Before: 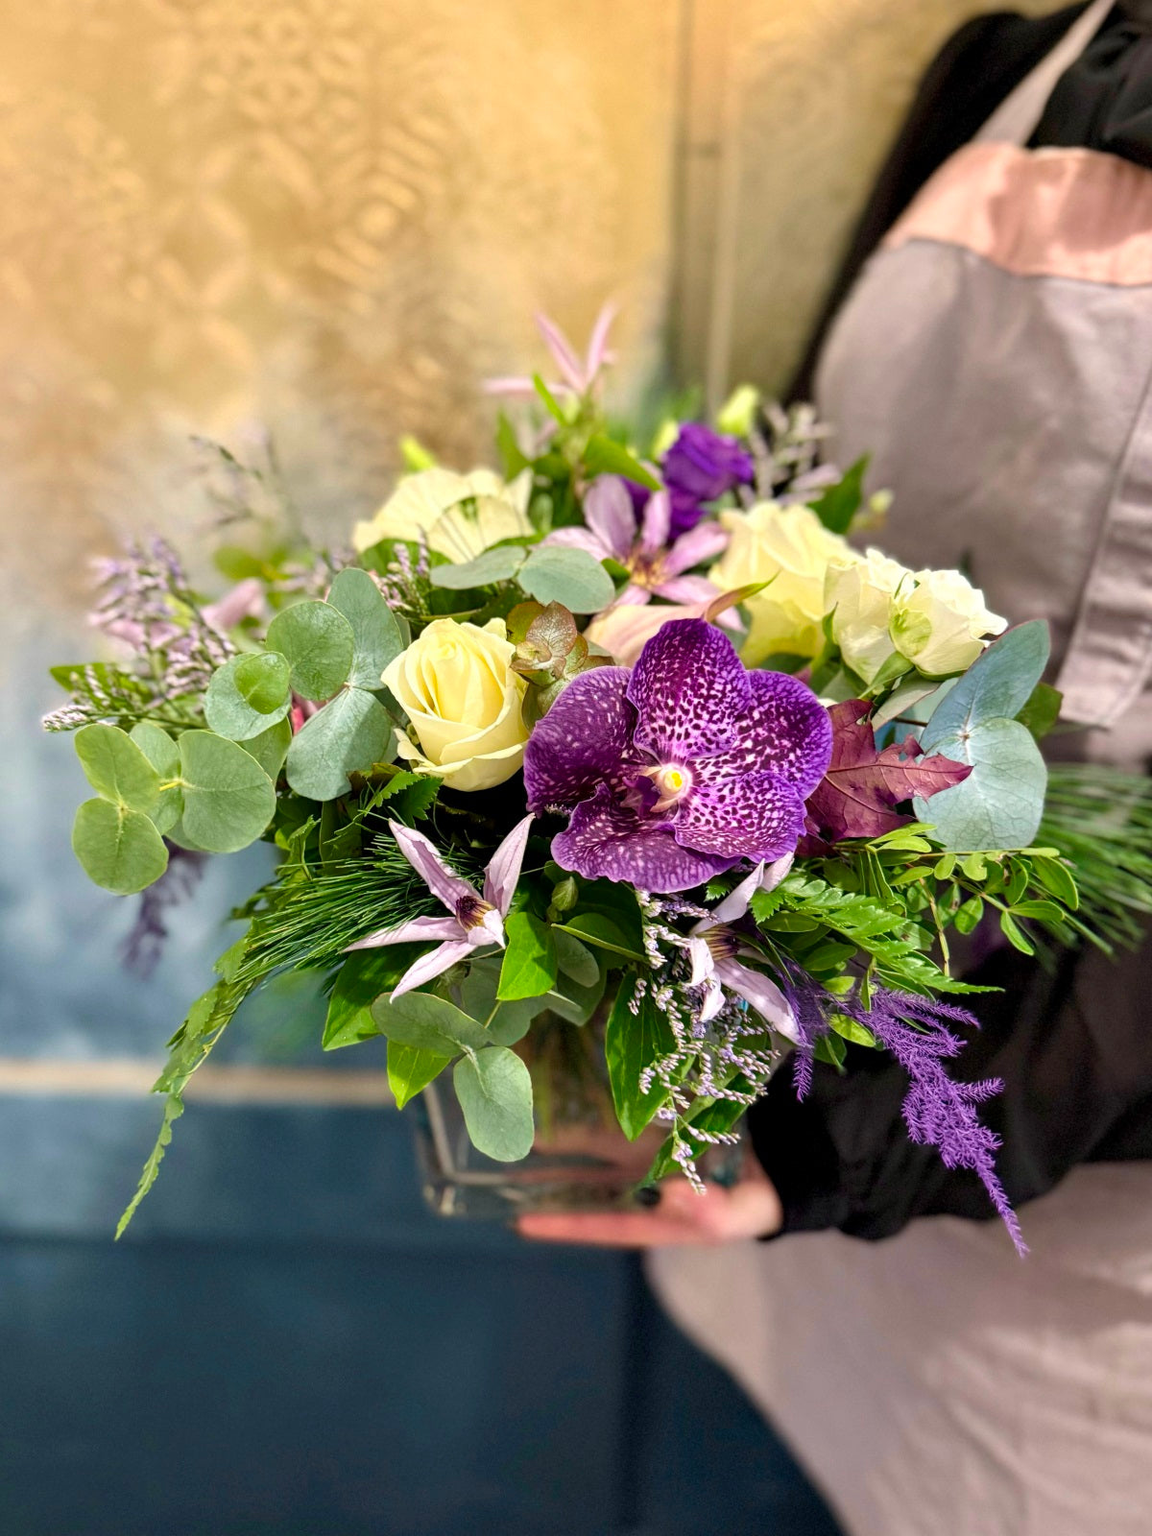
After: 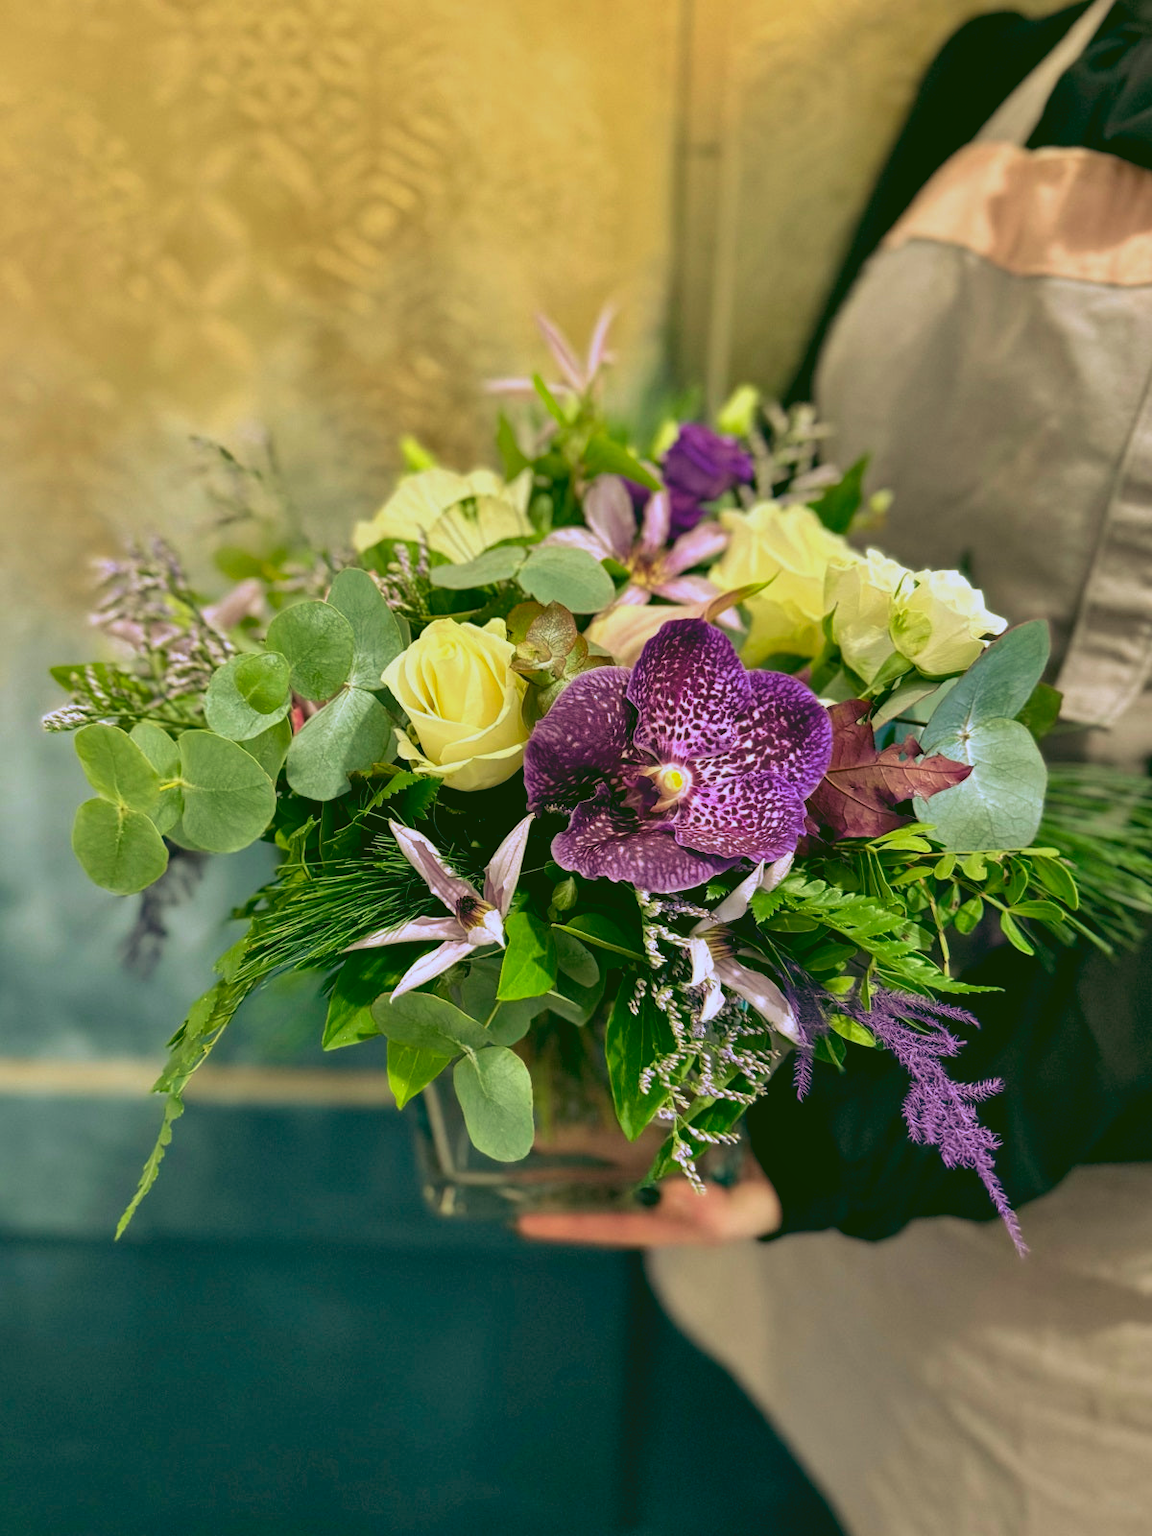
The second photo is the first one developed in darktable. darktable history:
shadows and highlights: shadows 37.27, highlights -28.18, soften with gaussian
rgb curve: curves: ch0 [(0.123, 0.061) (0.995, 0.887)]; ch1 [(0.06, 0.116) (1, 0.906)]; ch2 [(0, 0) (0.824, 0.69) (1, 1)], mode RGB, independent channels, compensate middle gray true
